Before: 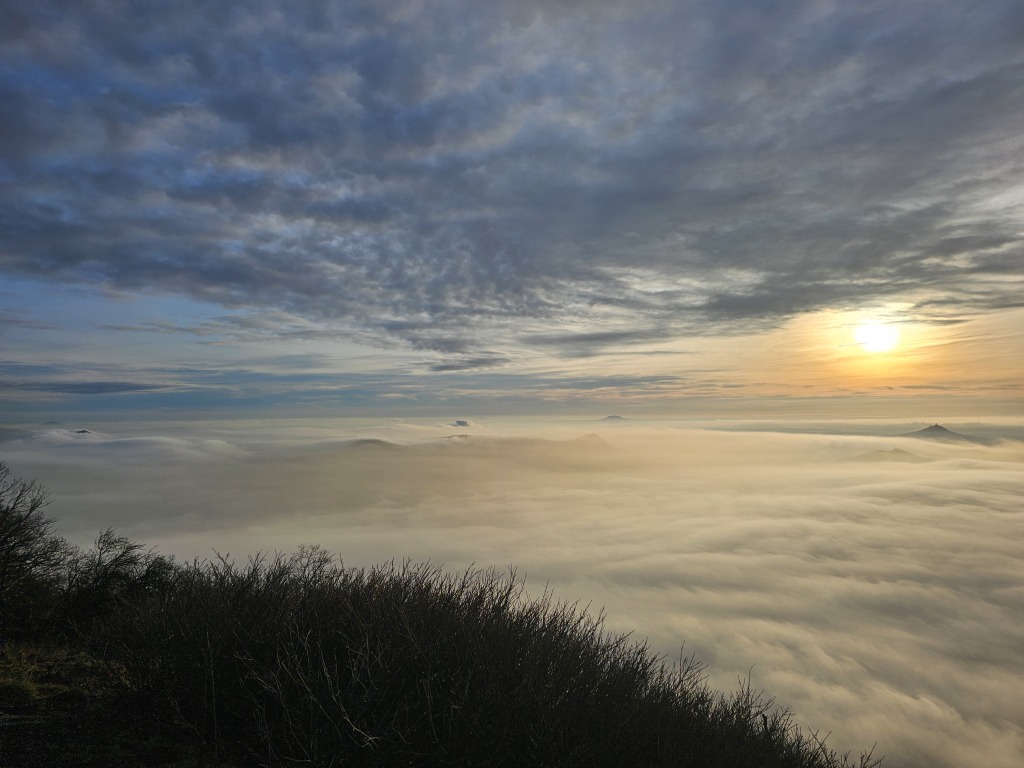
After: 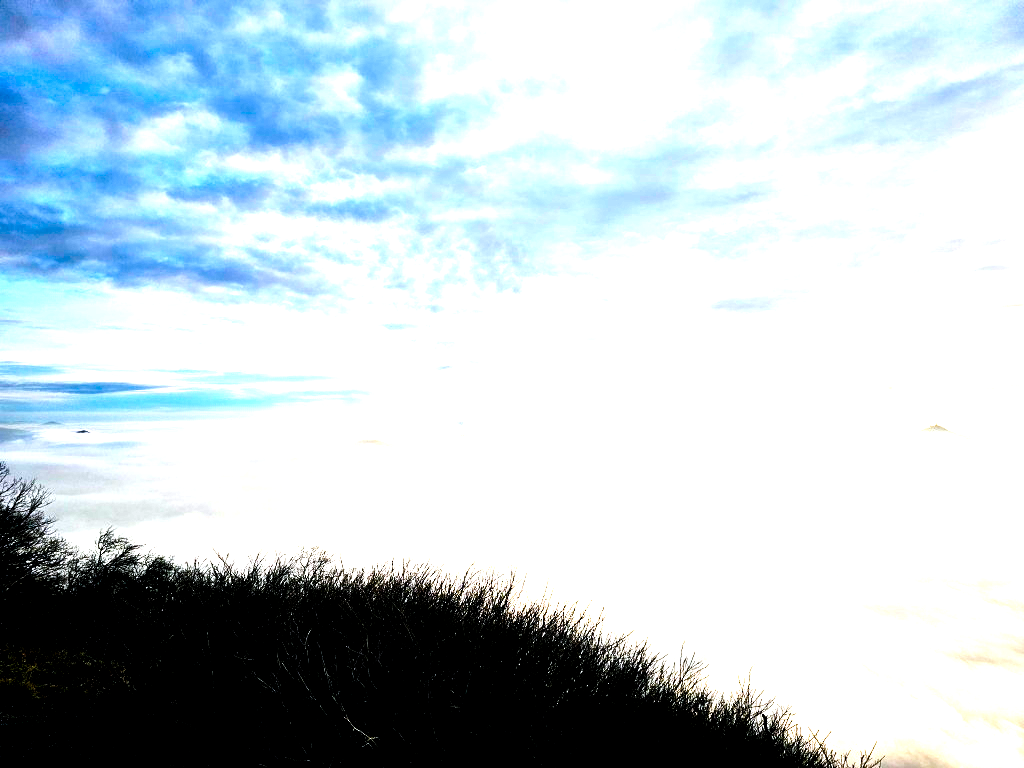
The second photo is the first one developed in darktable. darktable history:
levels: levels [0.012, 0.367, 0.697]
rgb levels: levels [[0.013, 0.434, 0.89], [0, 0.5, 1], [0, 0.5, 1]]
contrast brightness saturation: brightness -0.2, saturation 0.08
base curve: curves: ch0 [(0, 0) (0, 0.001) (0.001, 0.001) (0.004, 0.002) (0.007, 0.004) (0.015, 0.013) (0.033, 0.045) (0.052, 0.096) (0.075, 0.17) (0.099, 0.241) (0.163, 0.42) (0.219, 0.55) (0.259, 0.616) (0.327, 0.722) (0.365, 0.765) (0.522, 0.873) (0.547, 0.881) (0.689, 0.919) (0.826, 0.952) (1, 1)], preserve colors none
color calibration: illuminant as shot in camera, x 0.358, y 0.373, temperature 4628.91 K
exposure: exposure 0.207 EV, compensate highlight preservation false
